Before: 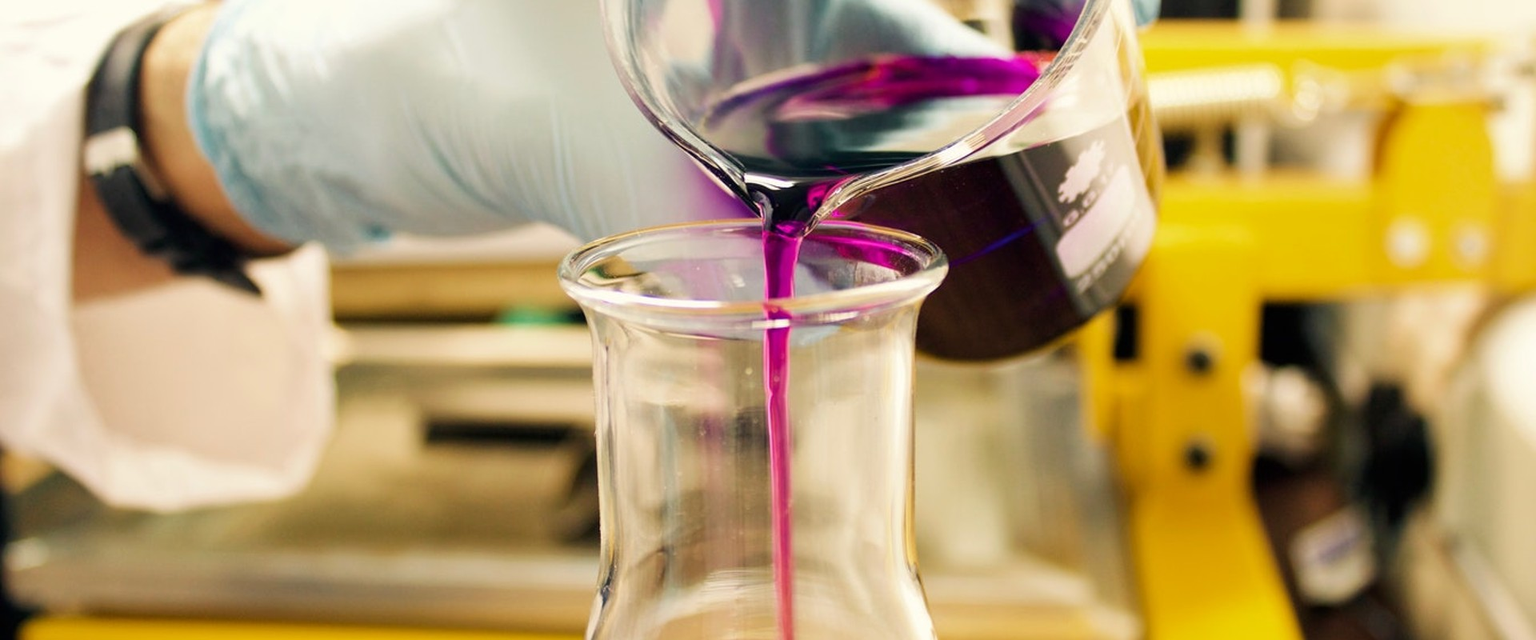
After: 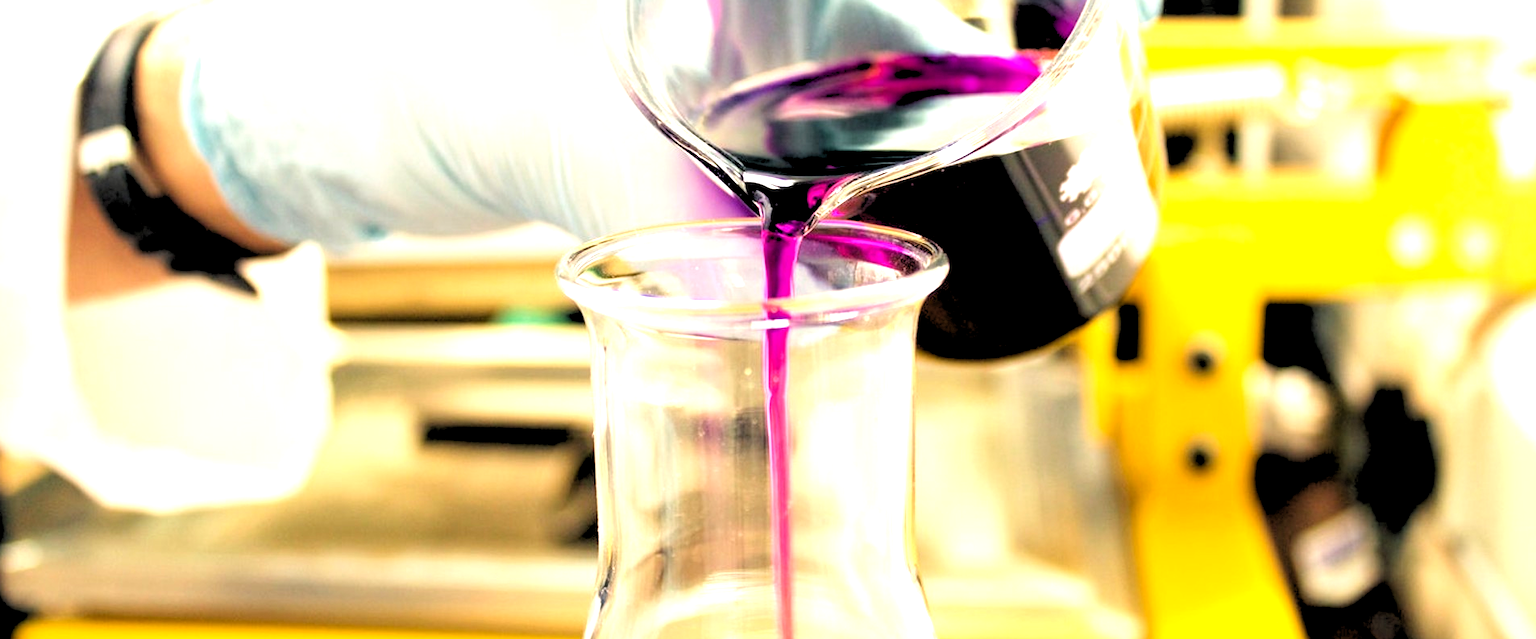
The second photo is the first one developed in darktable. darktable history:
rgb levels: levels [[0.029, 0.461, 0.922], [0, 0.5, 1], [0, 0.5, 1]]
crop: left 0.434%, top 0.485%, right 0.244%, bottom 0.386%
exposure: black level correction 0.001, exposure 1 EV, compensate highlight preservation false
